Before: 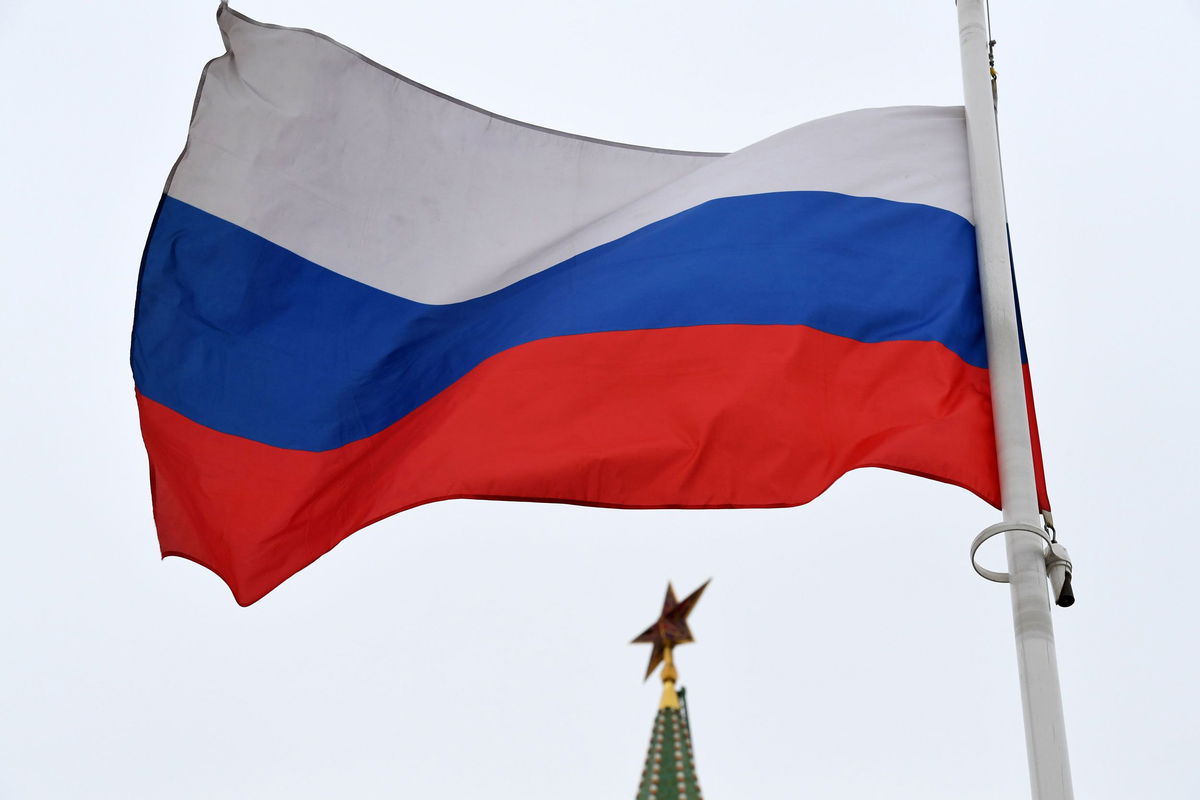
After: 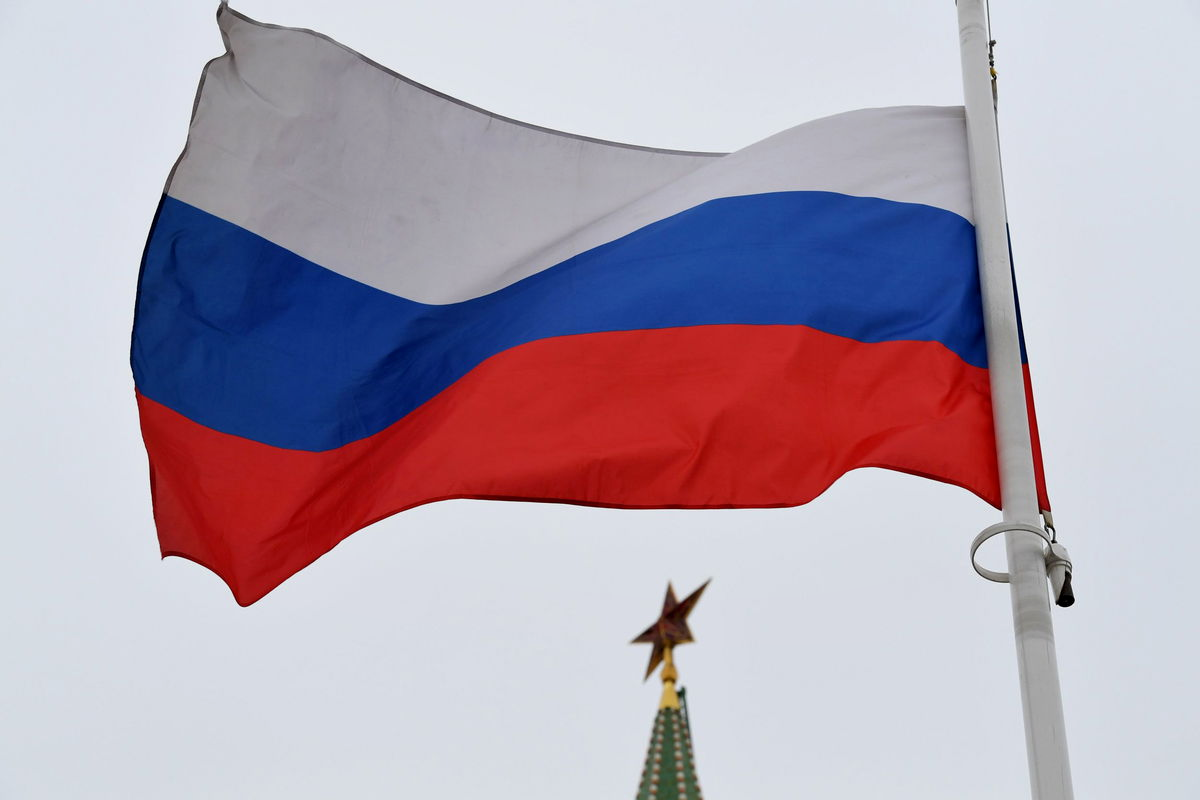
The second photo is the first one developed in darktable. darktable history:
exposure: black level correction 0.002, exposure -0.202 EV, compensate highlight preservation false
shadows and highlights: radius 127.78, shadows 21.24, highlights -22.82, highlights color adjustment 52.73%, low approximation 0.01
